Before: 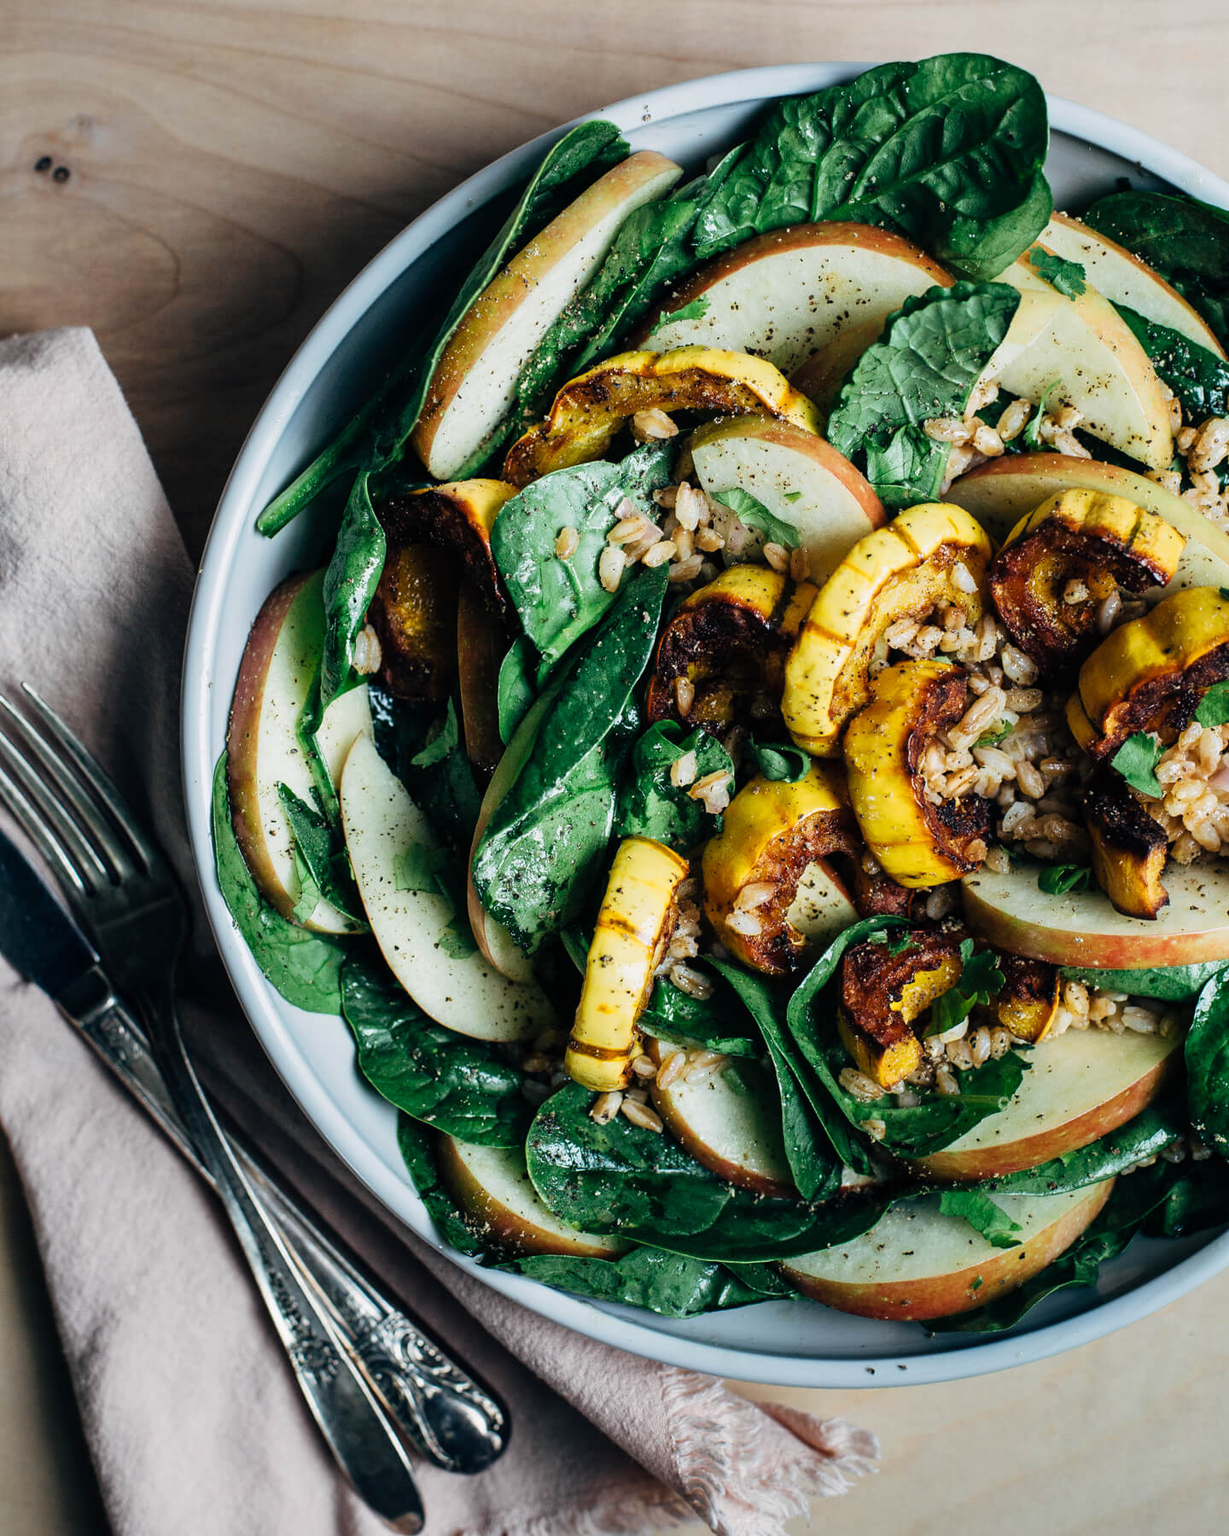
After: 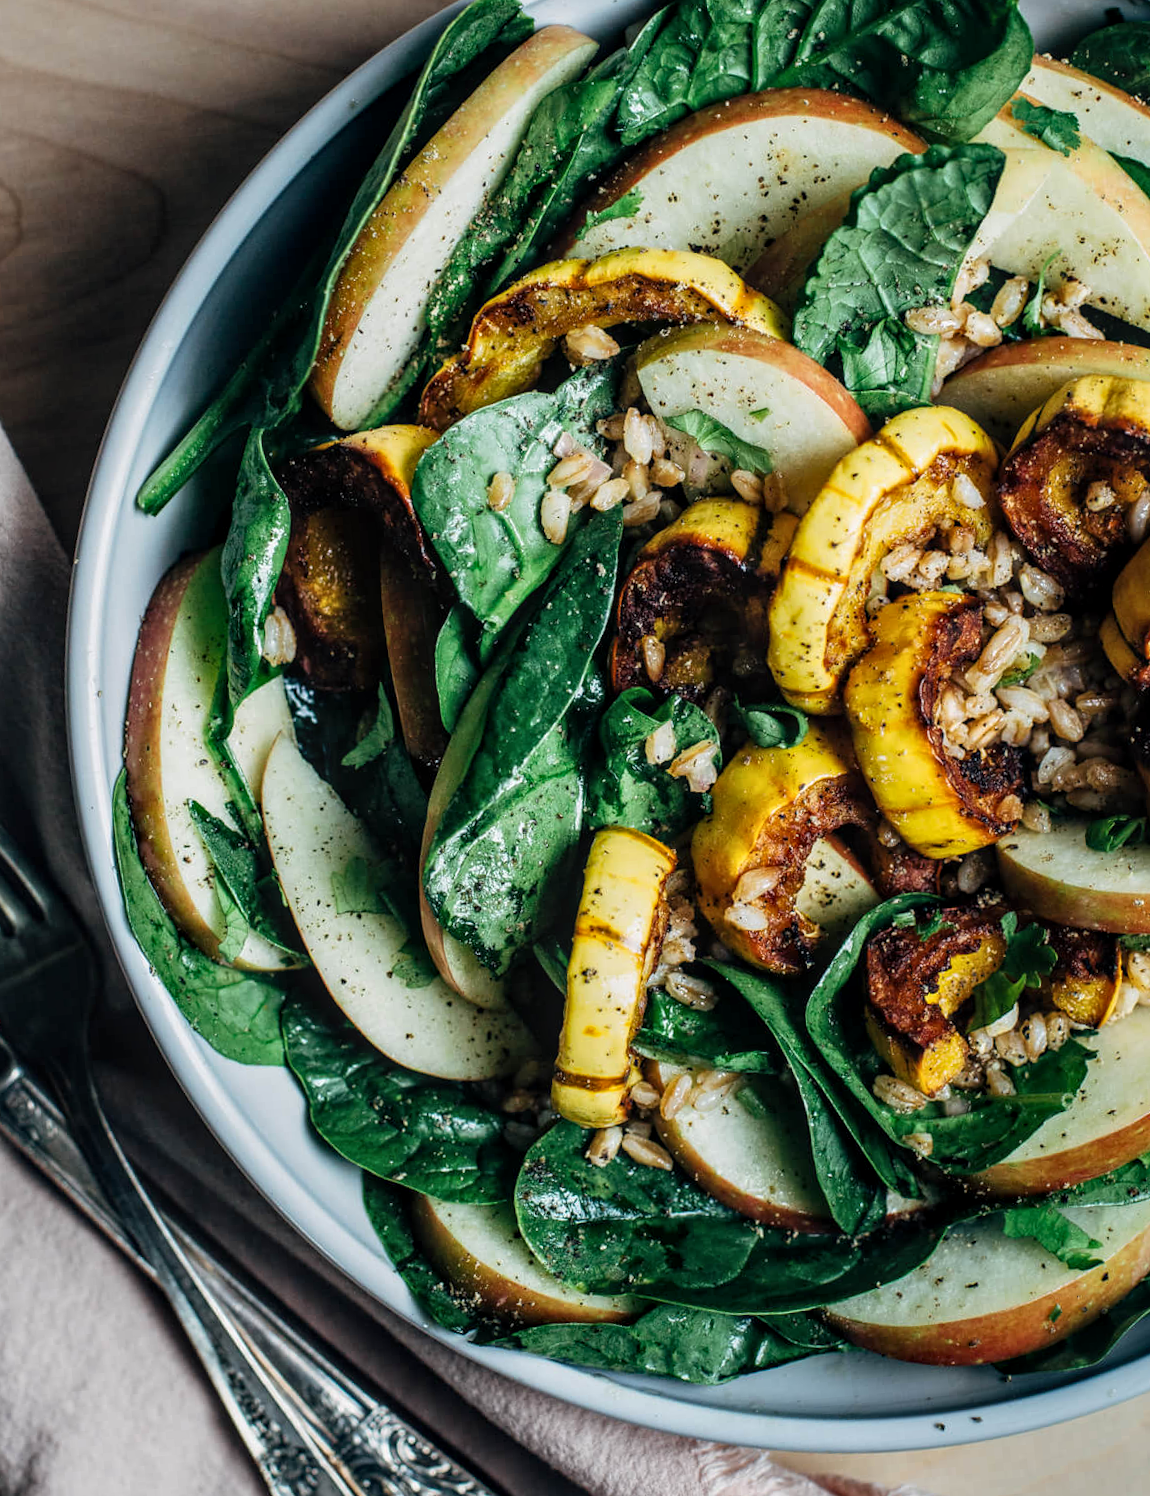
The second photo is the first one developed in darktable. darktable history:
local contrast: on, module defaults
bloom: size 3%, threshold 100%, strength 0%
rotate and perspective: rotation -5°, crop left 0.05, crop right 0.952, crop top 0.11, crop bottom 0.89
crop and rotate: left 9.597%, right 10.195%
